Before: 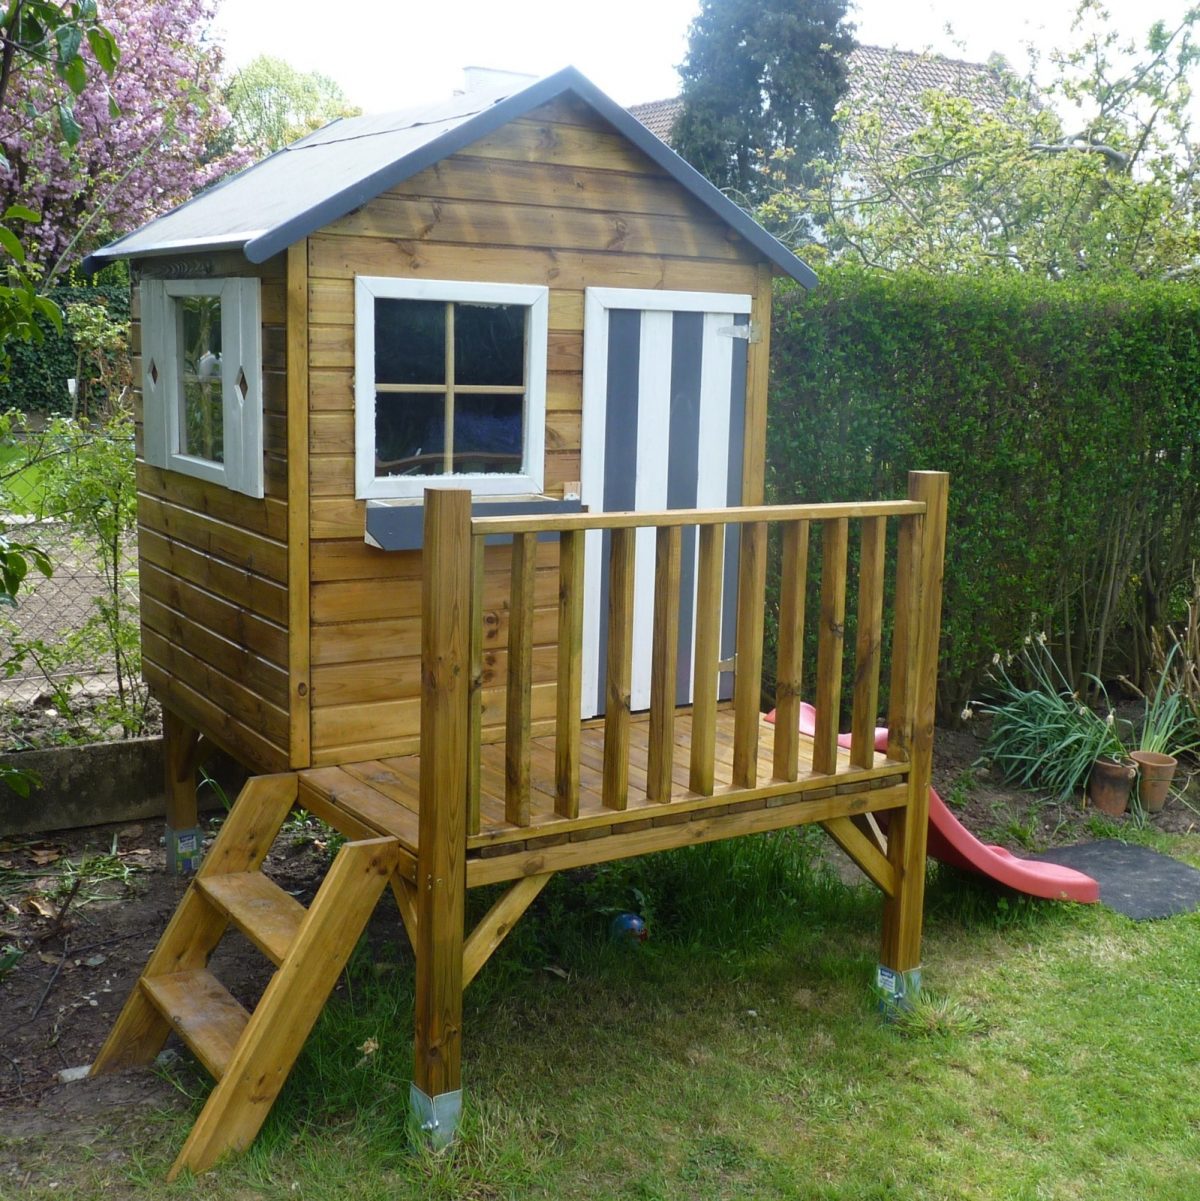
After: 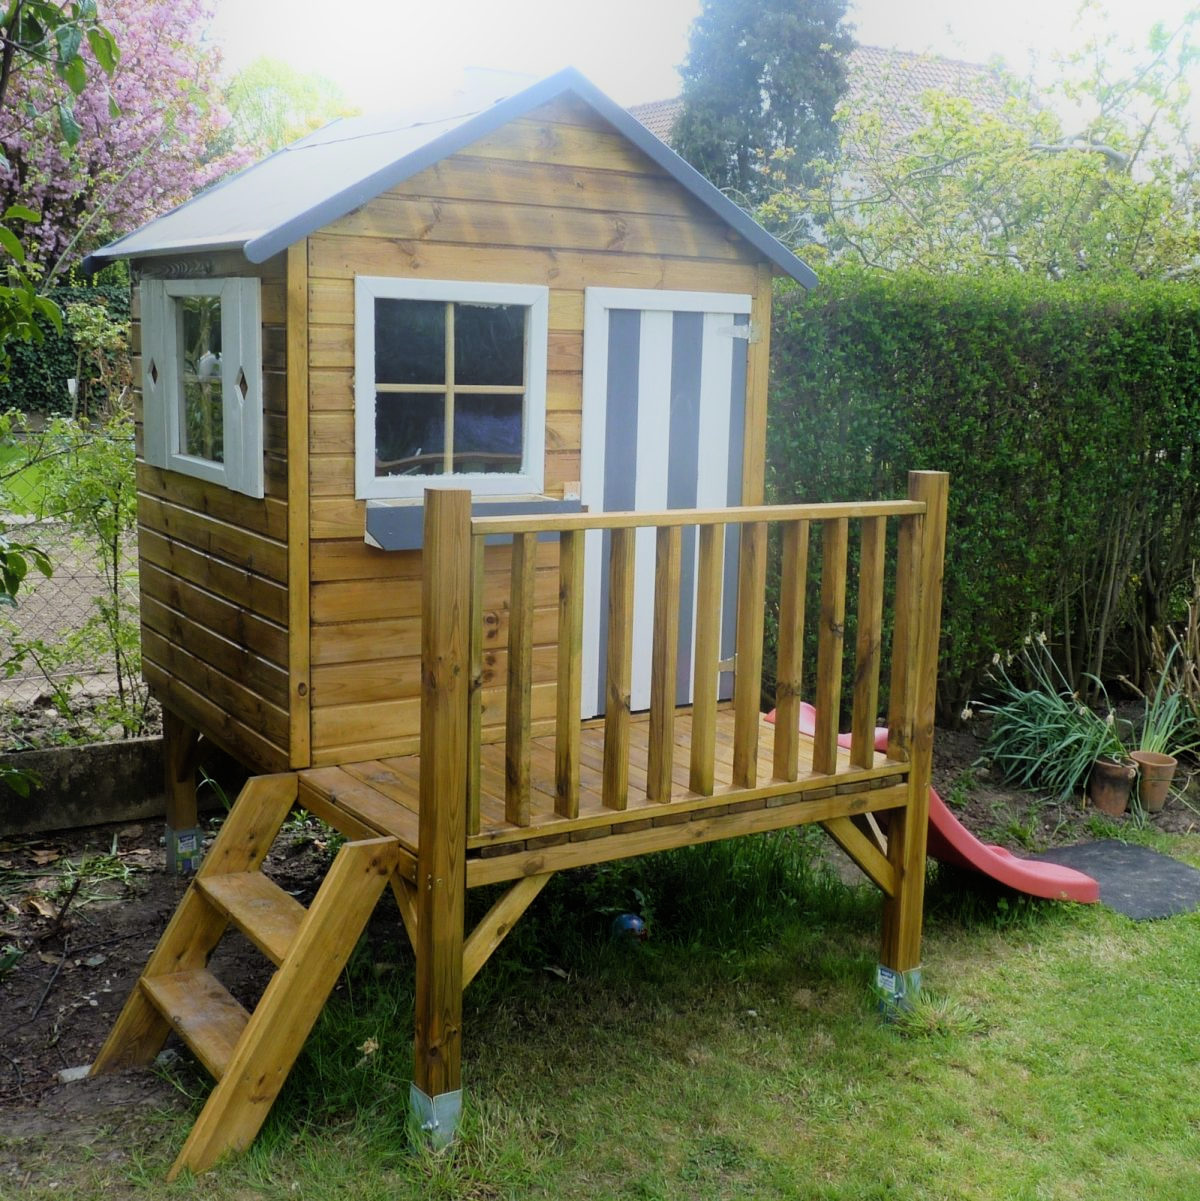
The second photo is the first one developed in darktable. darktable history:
filmic rgb: black relative exposure -7.15 EV, white relative exposure 5.36 EV, hardness 3.02, color science v6 (2022)
bloom: threshold 82.5%, strength 16.25%
